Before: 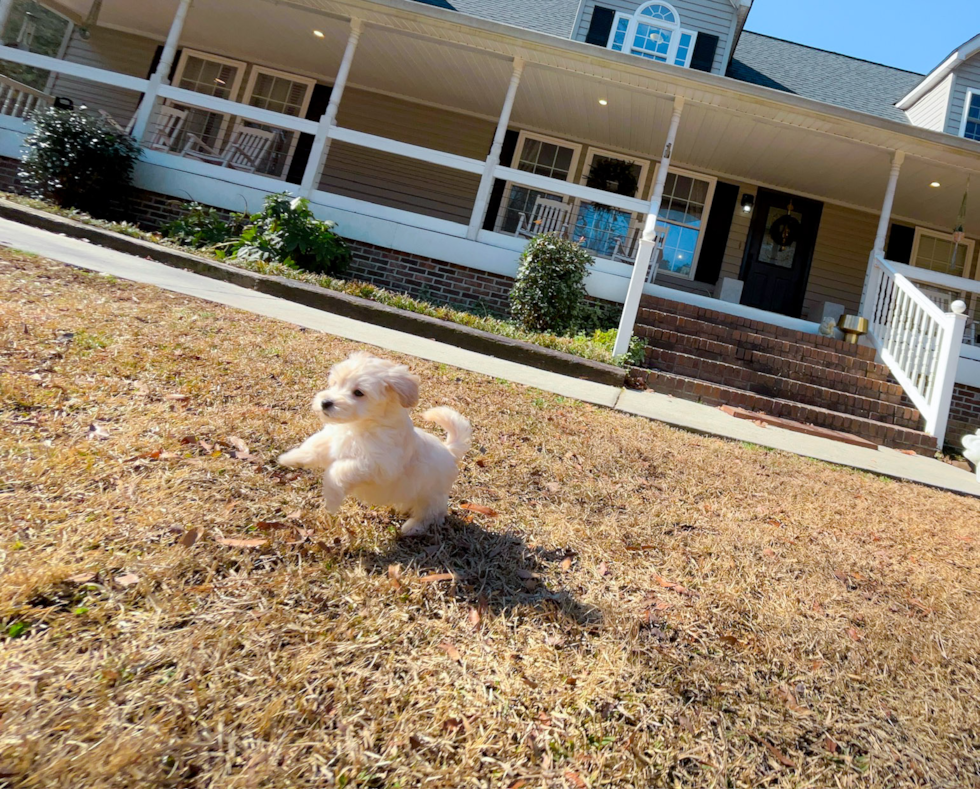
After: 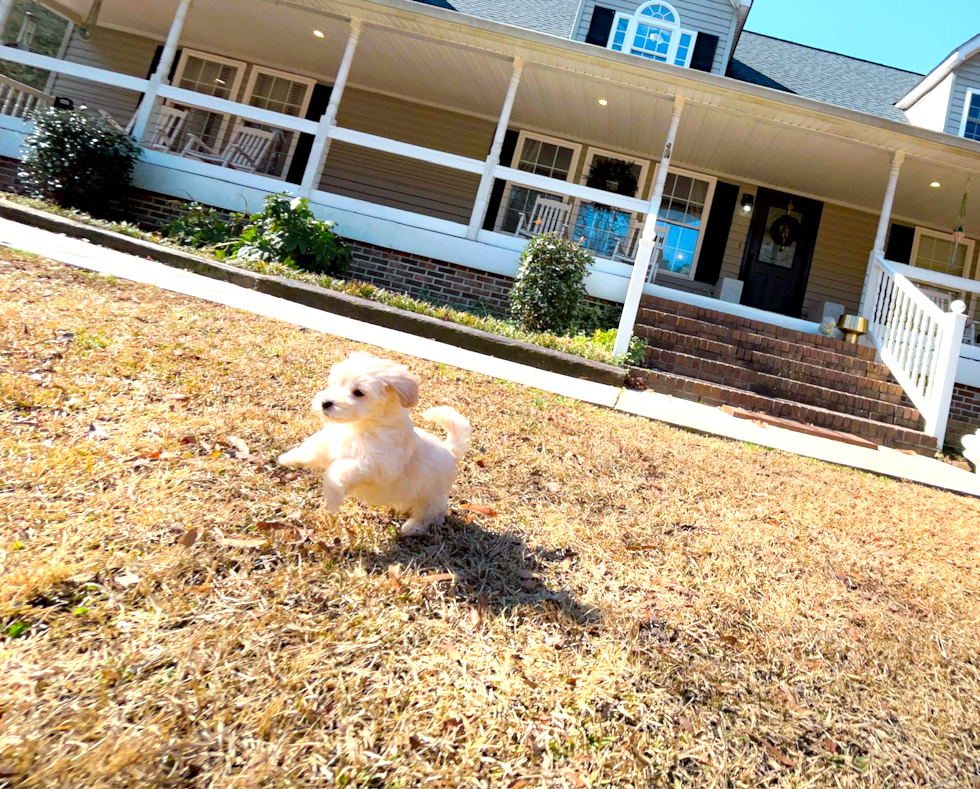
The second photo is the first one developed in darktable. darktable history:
haze removal: compatibility mode true, adaptive false
exposure: black level correction 0, exposure 0.702 EV, compensate highlight preservation false
